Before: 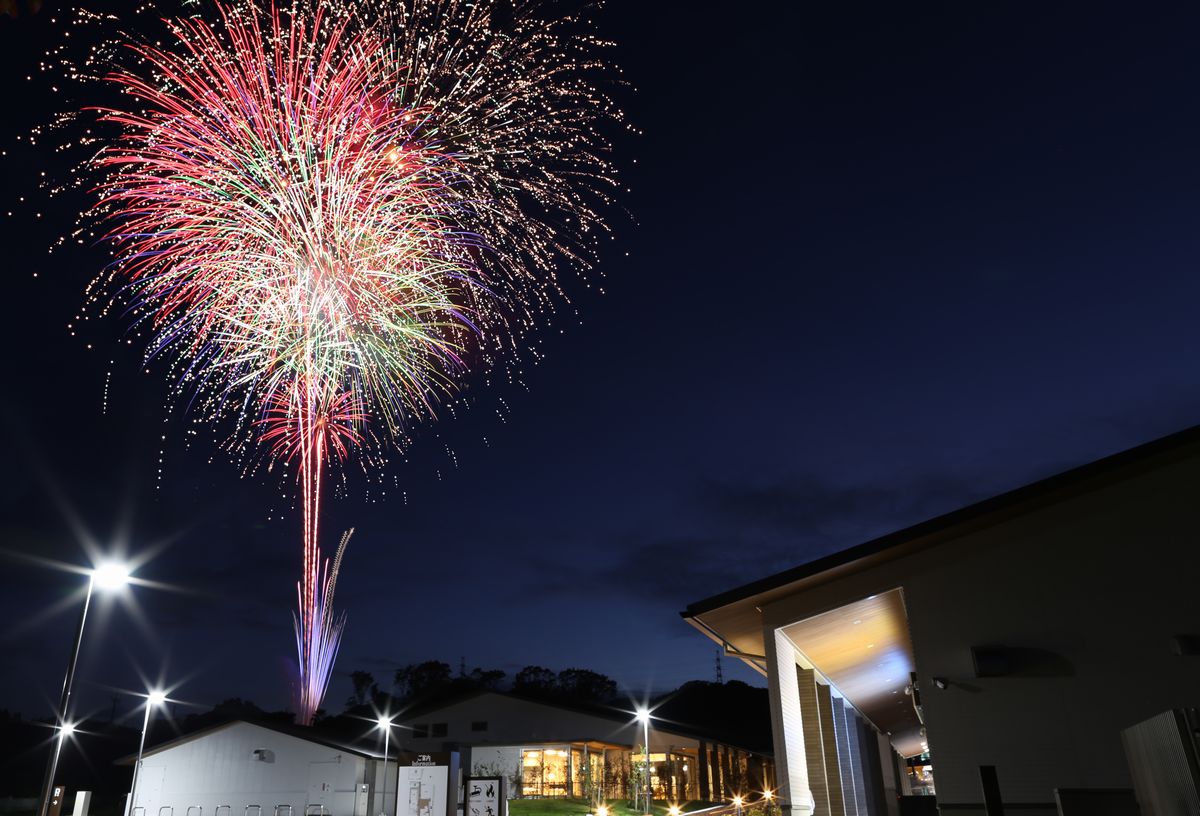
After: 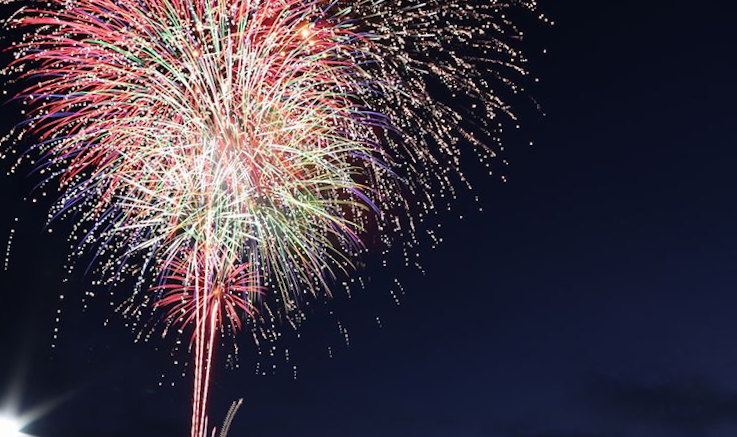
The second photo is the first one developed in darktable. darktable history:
crop and rotate: angle -4.99°, left 2.122%, top 6.945%, right 27.566%, bottom 30.519%
rotate and perspective: rotation -1.32°, lens shift (horizontal) -0.031, crop left 0.015, crop right 0.985, crop top 0.047, crop bottom 0.982
